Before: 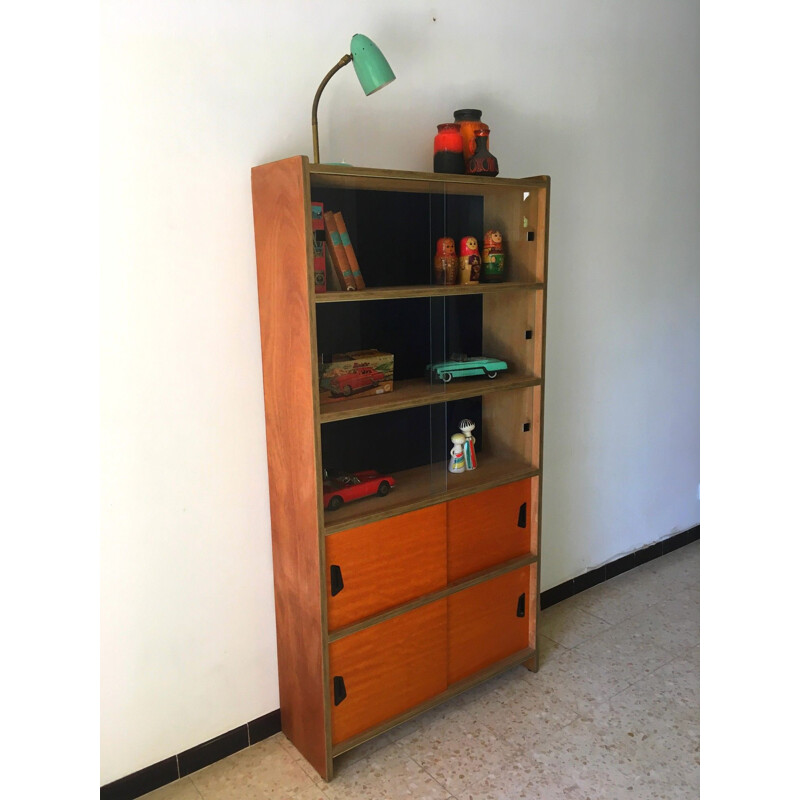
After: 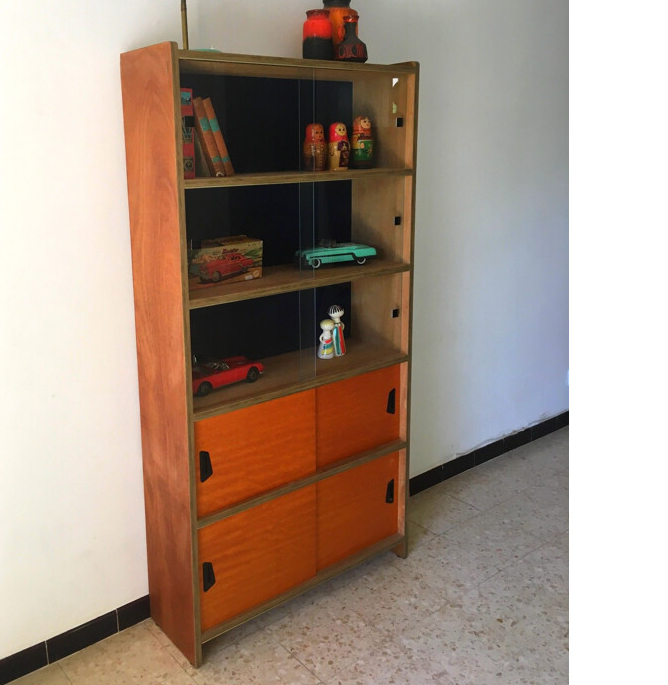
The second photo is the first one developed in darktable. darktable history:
crop: left 16.448%, top 14.323%
